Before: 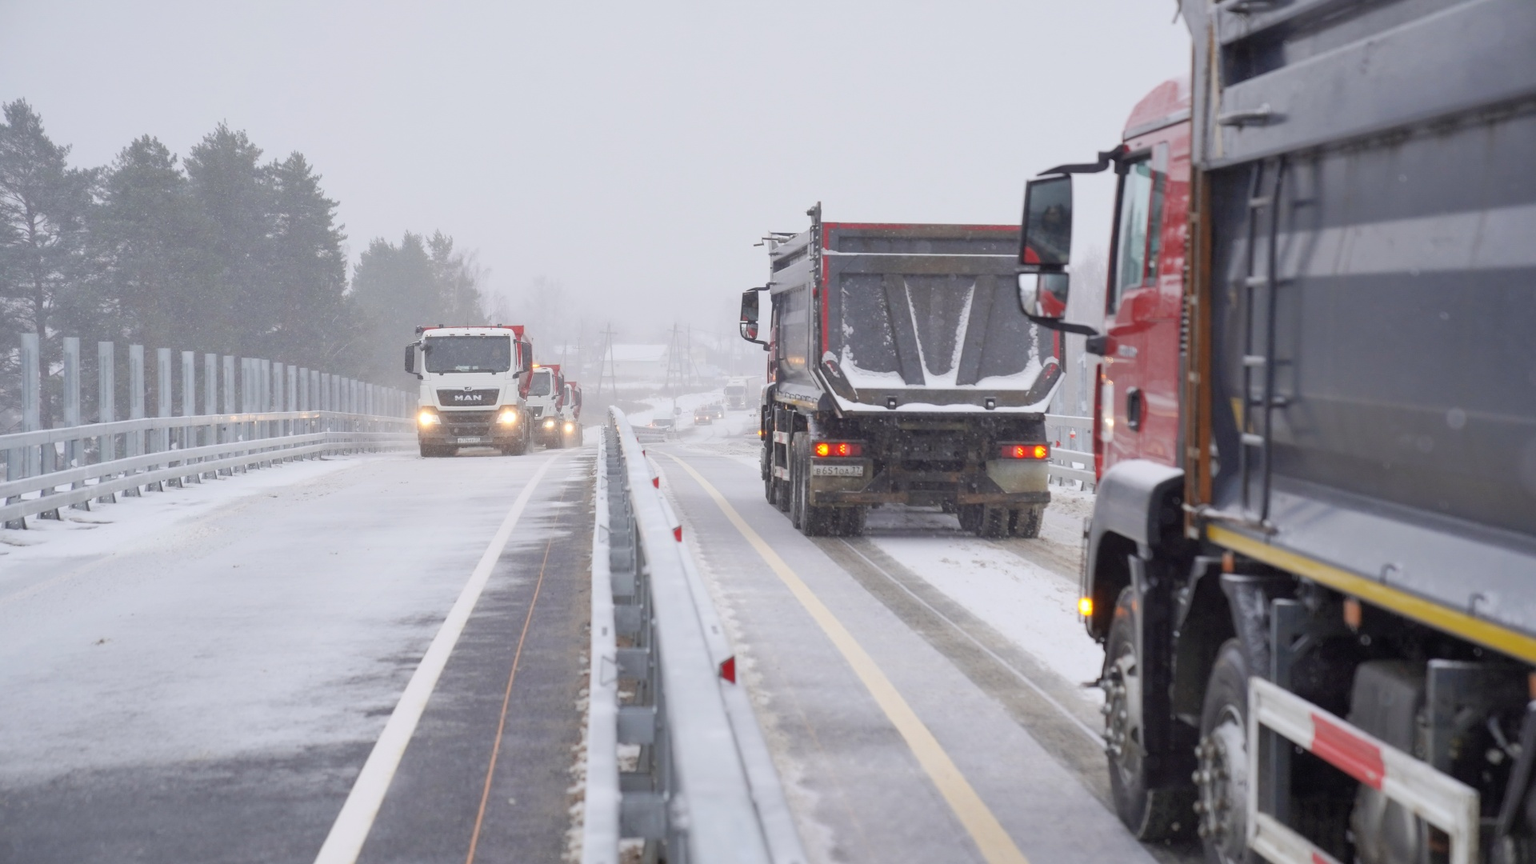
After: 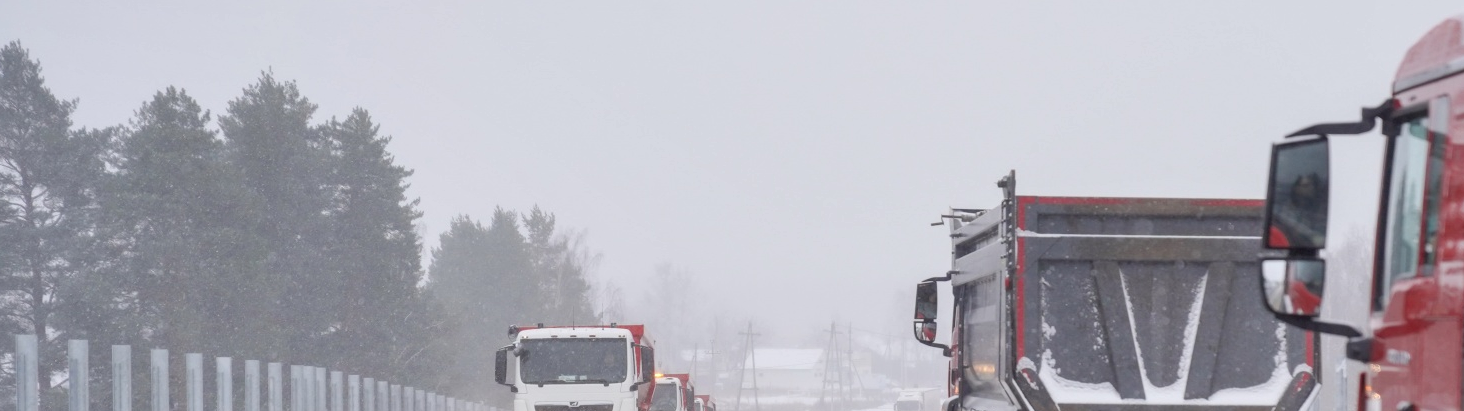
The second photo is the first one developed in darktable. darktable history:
crop: left 0.579%, top 7.627%, right 23.167%, bottom 54.275%
local contrast: on, module defaults
